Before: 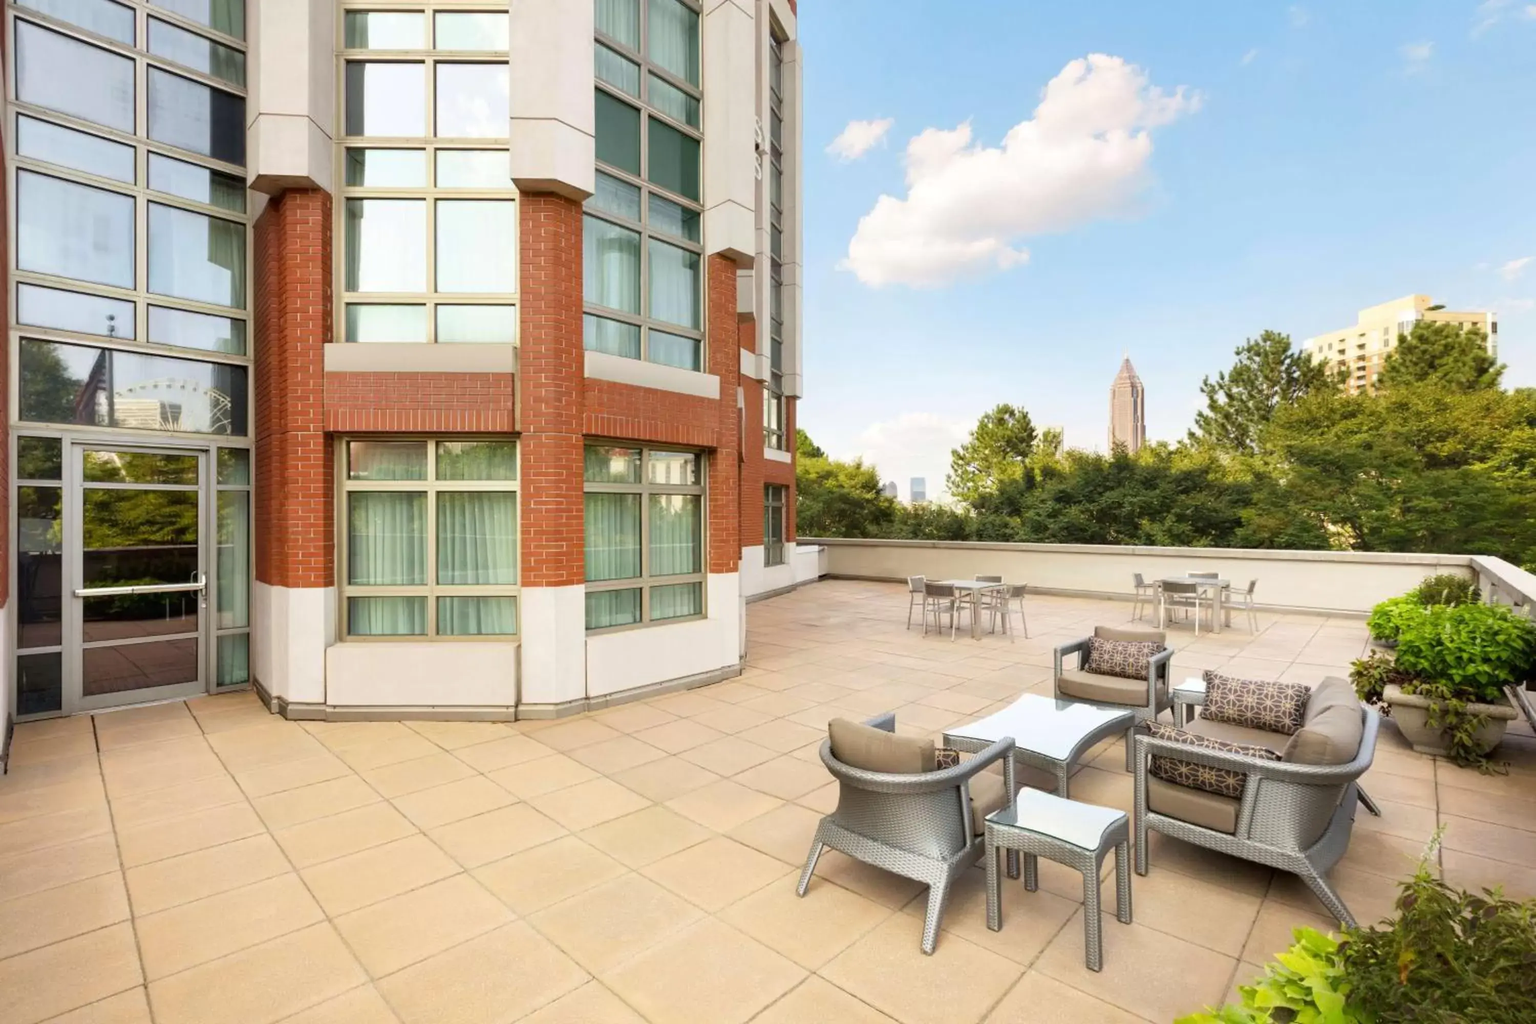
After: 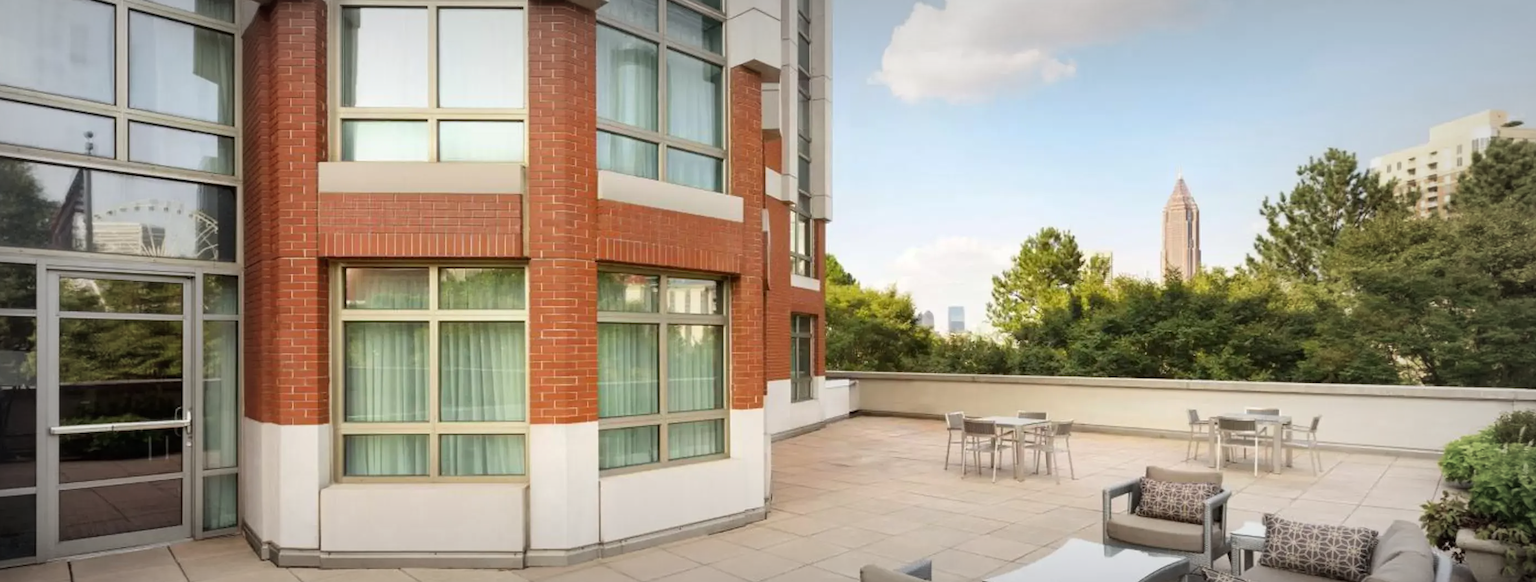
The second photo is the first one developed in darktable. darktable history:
crop: left 1.838%, top 18.839%, right 5.083%, bottom 28.185%
vignetting: fall-off start 53.74%, brightness -0.334, automatic ratio true, width/height ratio 1.318, shape 0.21
